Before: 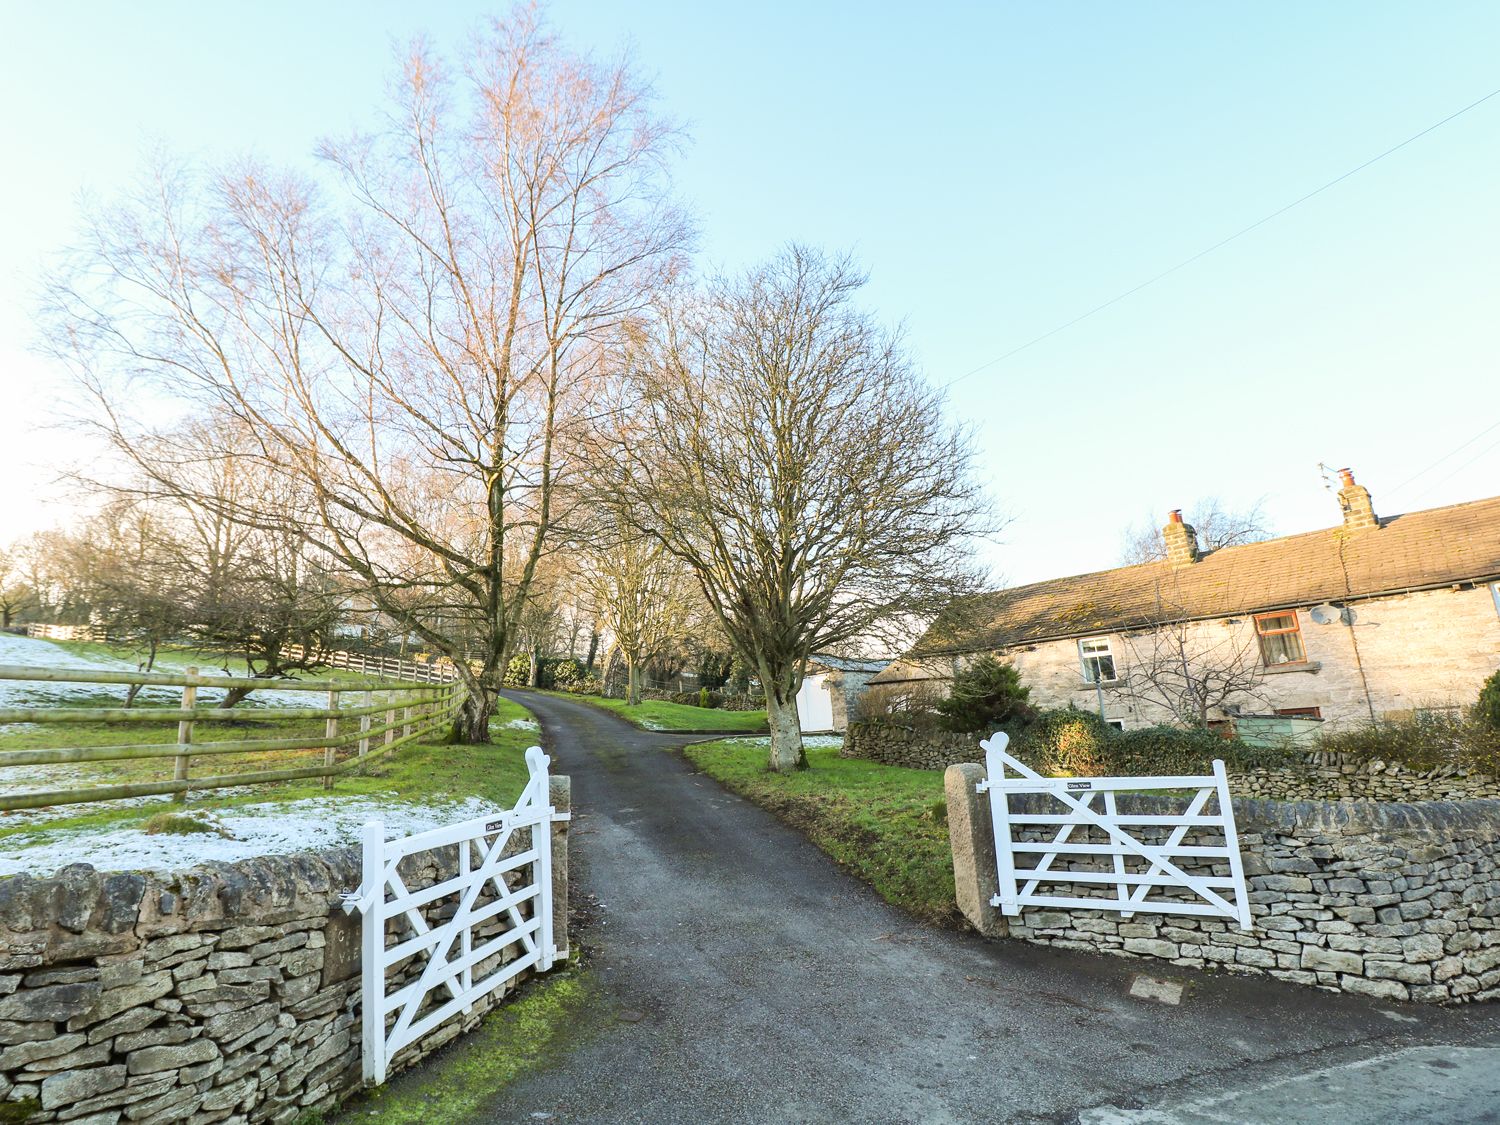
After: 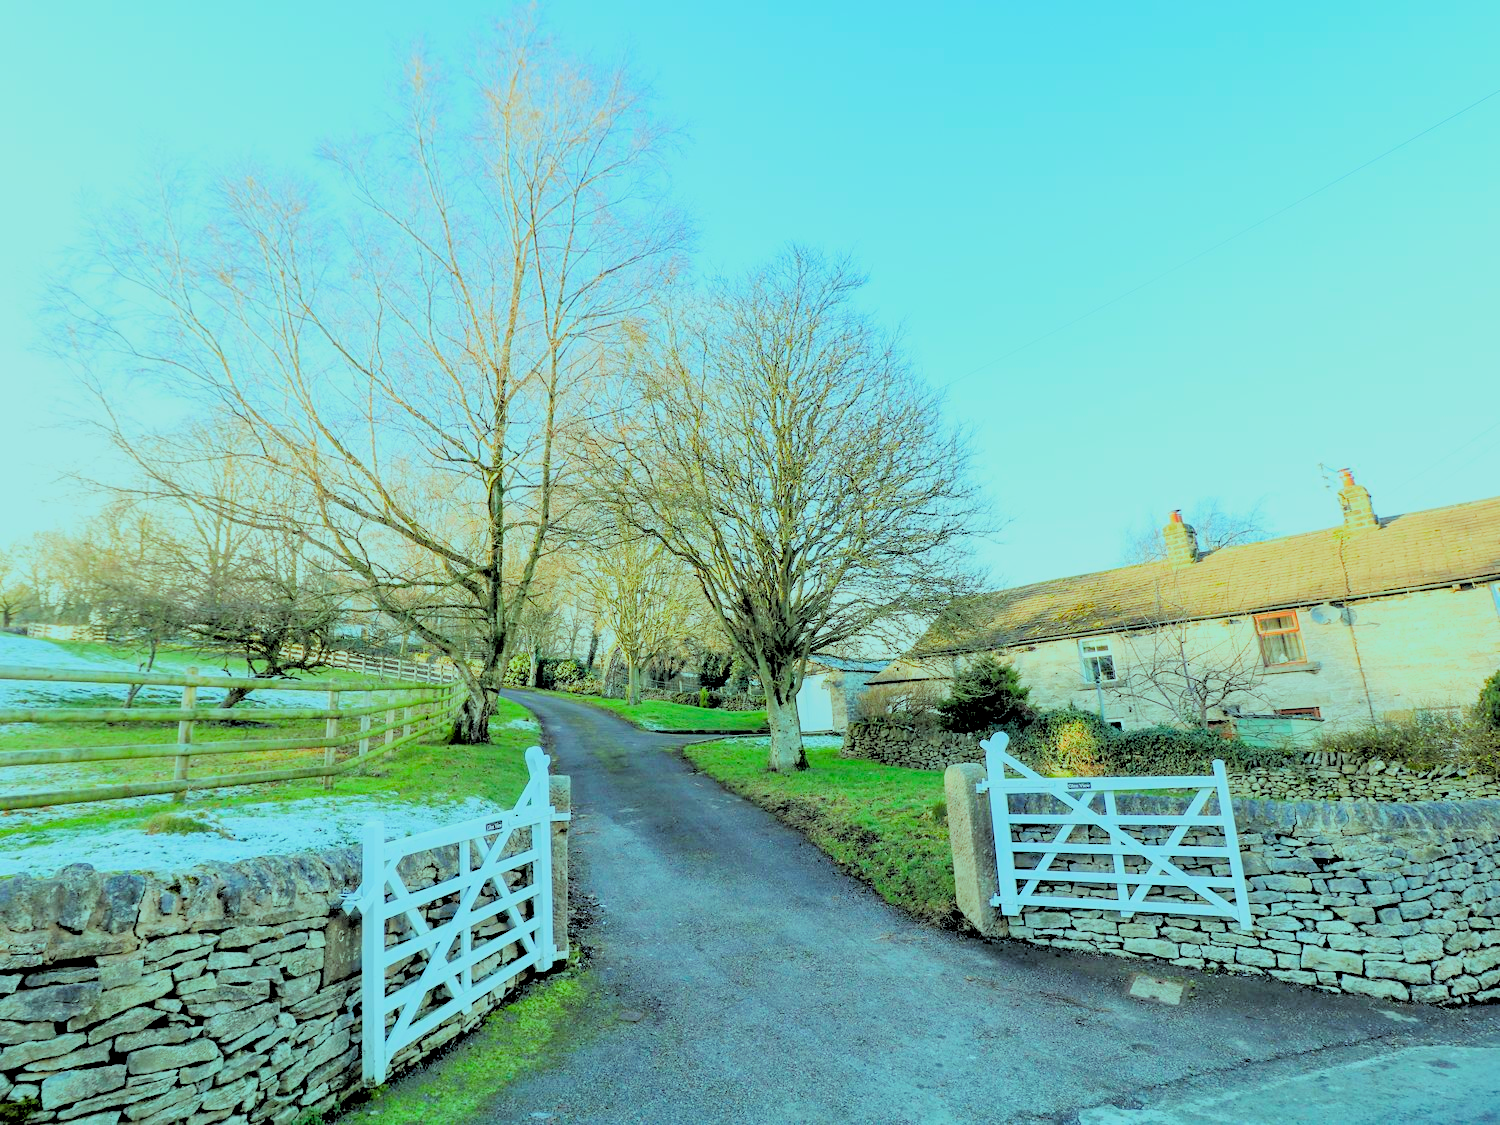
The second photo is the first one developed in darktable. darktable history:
color correction: saturation 1.32
rgb levels: levels [[0.027, 0.429, 0.996], [0, 0.5, 1], [0, 0.5, 1]]
filmic rgb: hardness 4.17
color balance rgb: shadows lift › chroma 7.23%, shadows lift › hue 246.48°, highlights gain › chroma 5.38%, highlights gain › hue 196.93°, white fulcrum 1 EV
